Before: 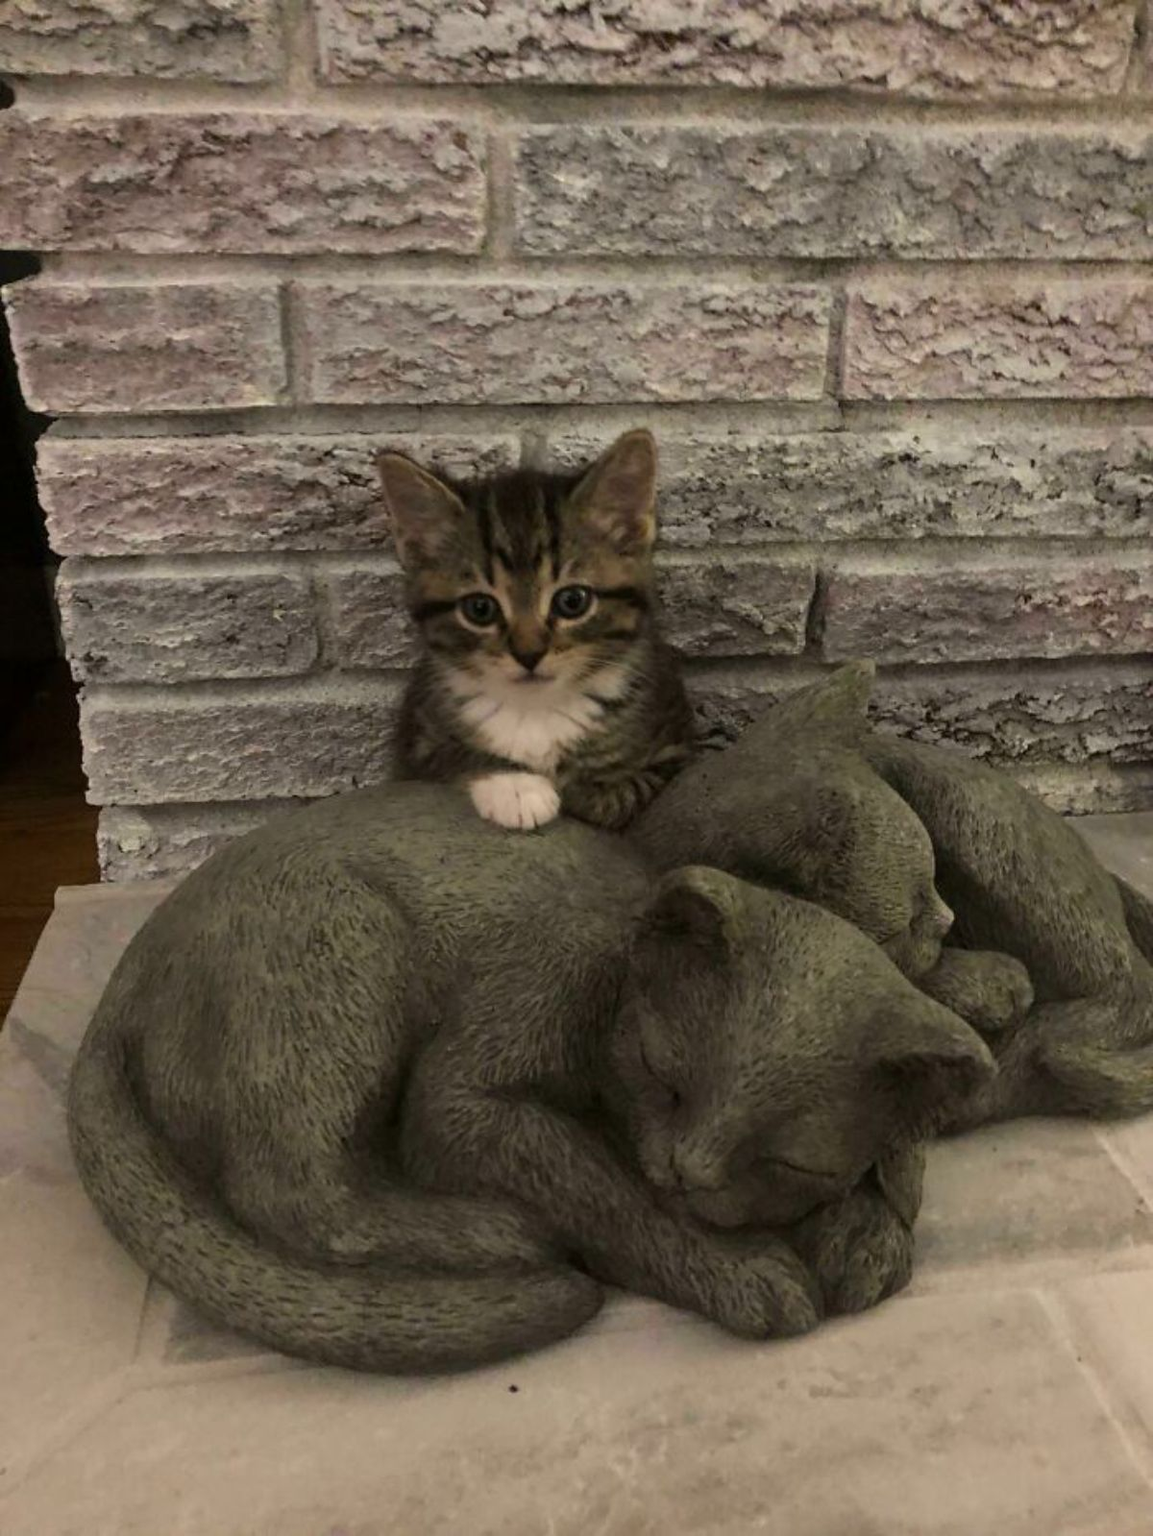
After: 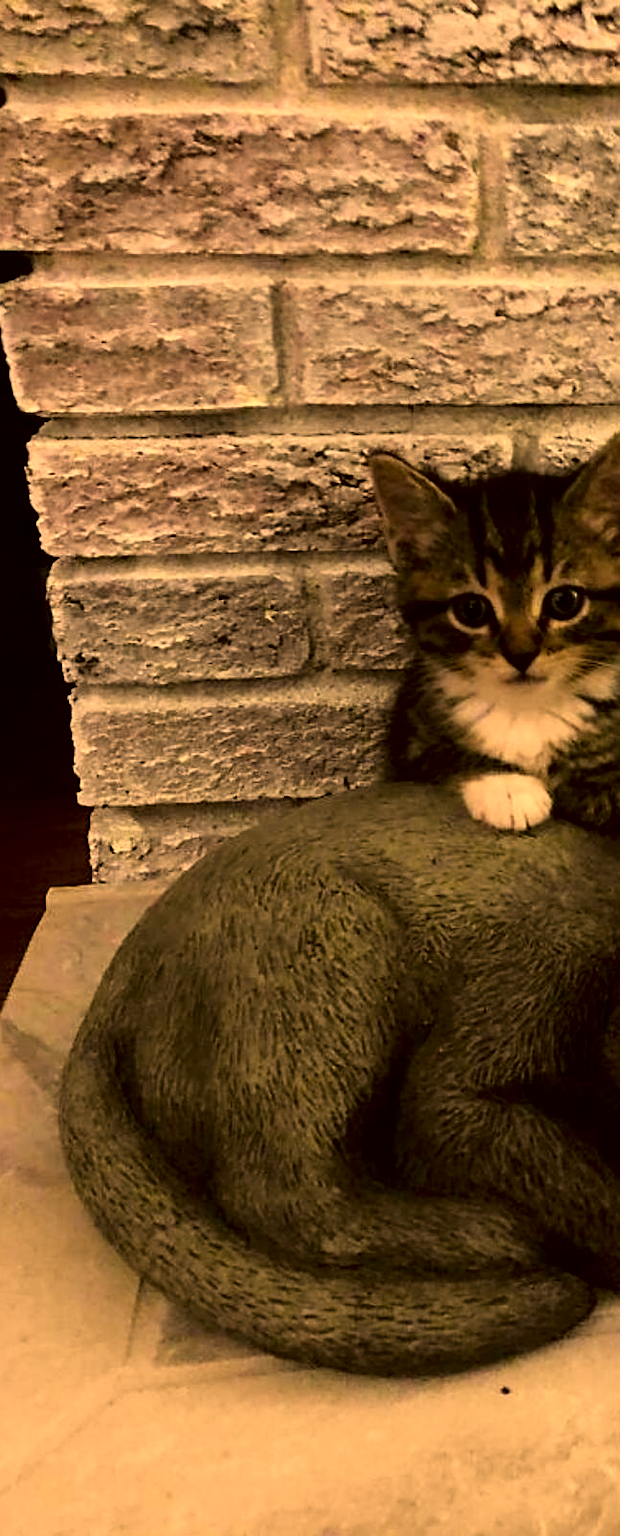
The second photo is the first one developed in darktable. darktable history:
tone curve: curves: ch0 [(0, 0) (0.003, 0) (0.011, 0.001) (0.025, 0.002) (0.044, 0.004) (0.069, 0.006) (0.1, 0.009) (0.136, 0.03) (0.177, 0.076) (0.224, 0.13) (0.277, 0.202) (0.335, 0.28) (0.399, 0.367) (0.468, 0.46) (0.543, 0.562) (0.623, 0.67) (0.709, 0.787) (0.801, 0.889) (0.898, 0.972) (1, 1)], color space Lab, independent channels, preserve colors none
crop: left 0.766%, right 45.45%, bottom 0.087%
sharpen: on, module defaults
color correction: highlights a* 18.28, highlights b* 35.2, shadows a* 1.91, shadows b* 6.17, saturation 1.05
tone equalizer: -8 EV -0.42 EV, -7 EV -0.371 EV, -6 EV -0.31 EV, -5 EV -0.197 EV, -3 EV 0.196 EV, -2 EV 0.358 EV, -1 EV 0.368 EV, +0 EV 0.402 EV
